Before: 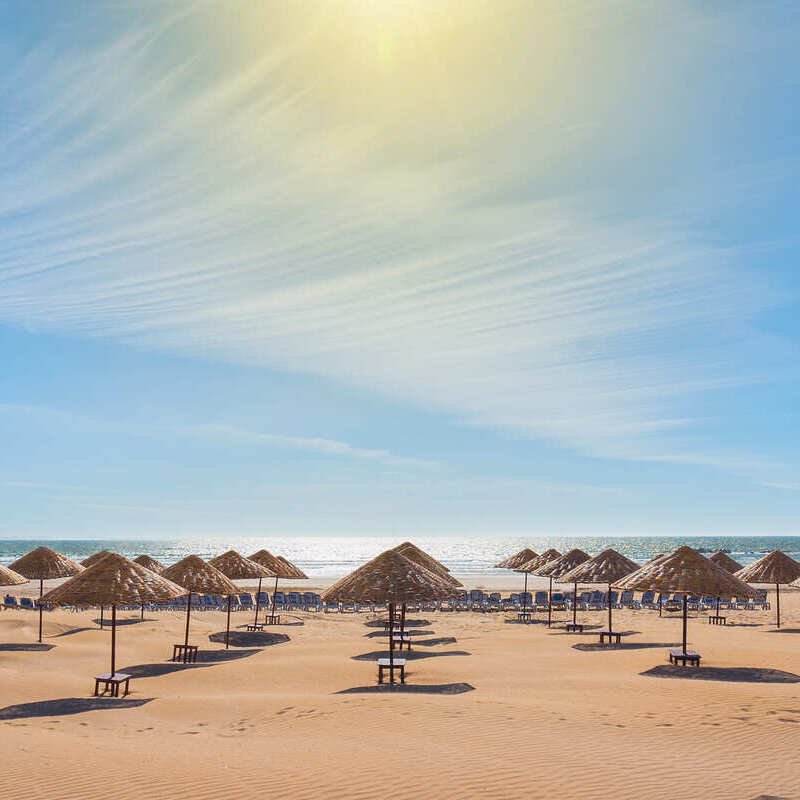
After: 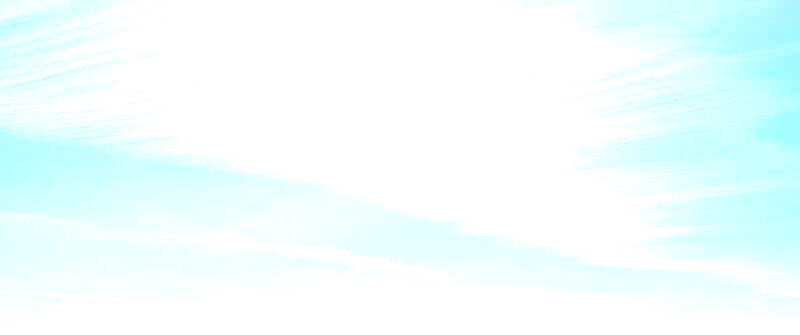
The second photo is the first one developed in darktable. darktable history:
exposure: black level correction 0, exposure 1.2 EV, compensate highlight preservation false
local contrast: on, module defaults
crop and rotate: top 24.056%, bottom 33.975%
